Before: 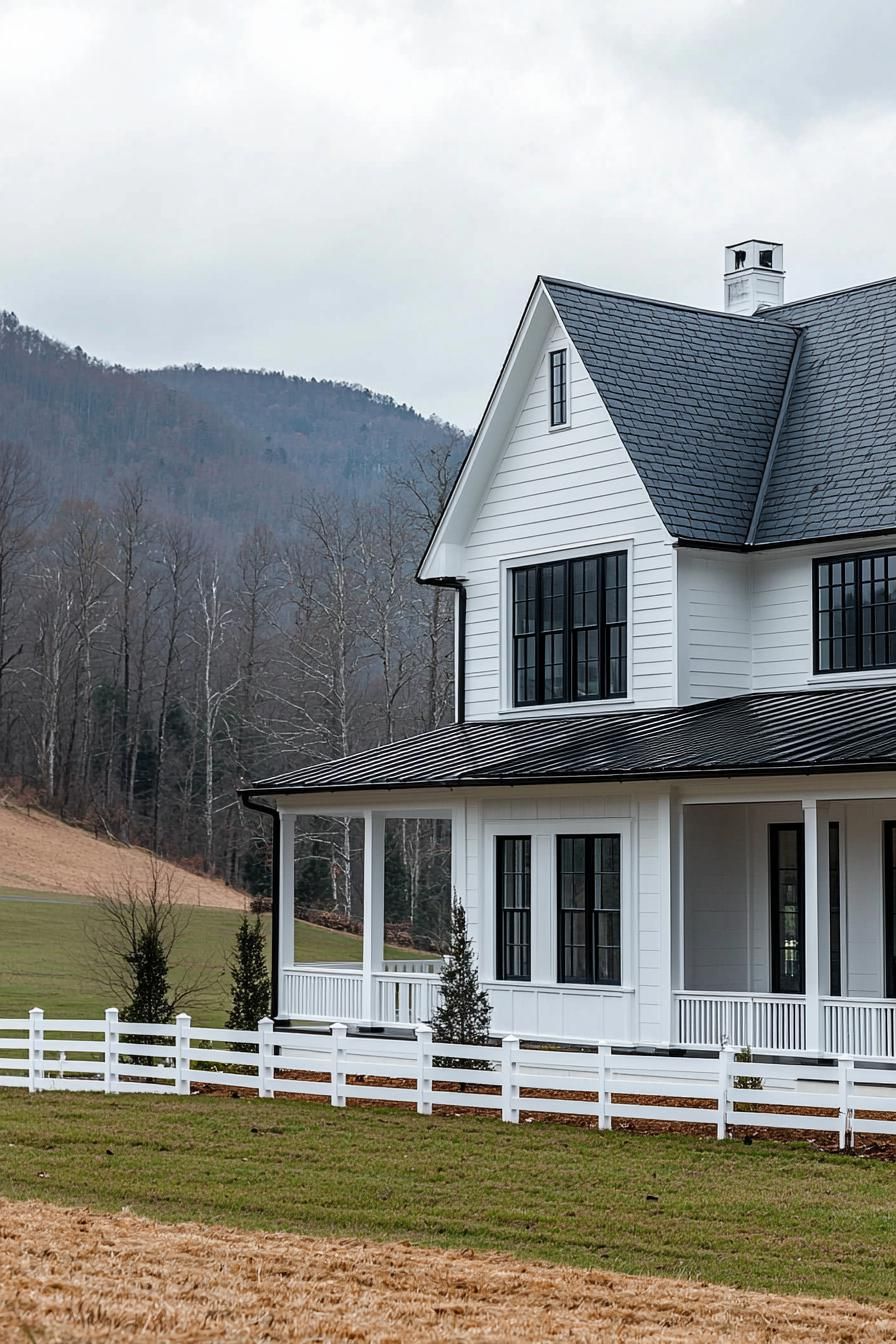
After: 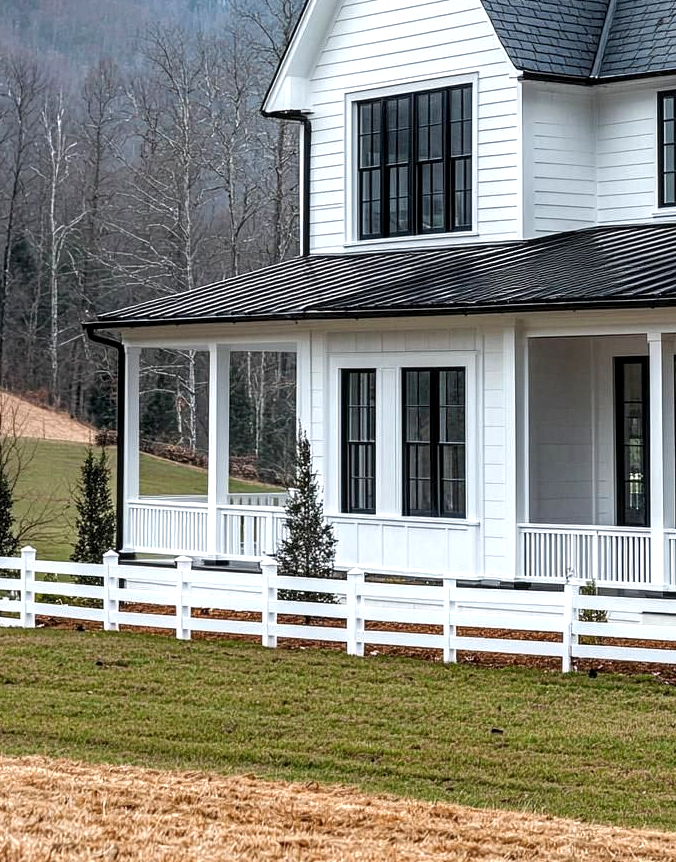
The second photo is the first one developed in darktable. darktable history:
crop and rotate: left 17.34%, top 34.796%, right 7.171%, bottom 1.01%
local contrast: highlights 98%, shadows 85%, detail 160%, midtone range 0.2
exposure: black level correction 0.001, exposure 0.498 EV, compensate highlight preservation false
